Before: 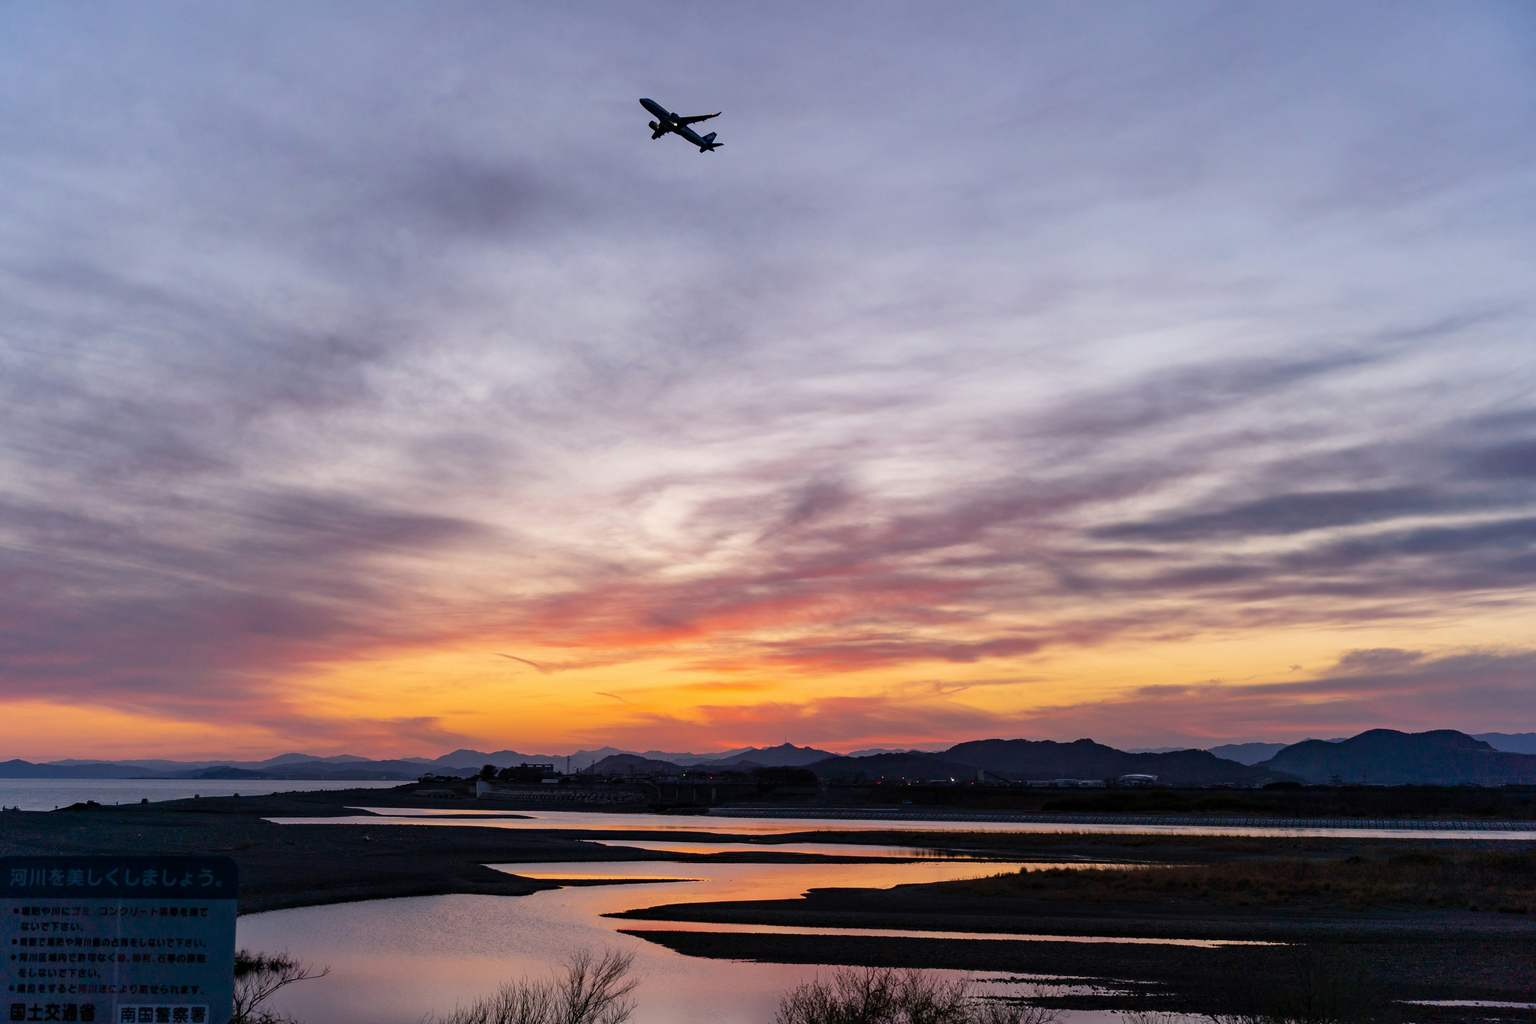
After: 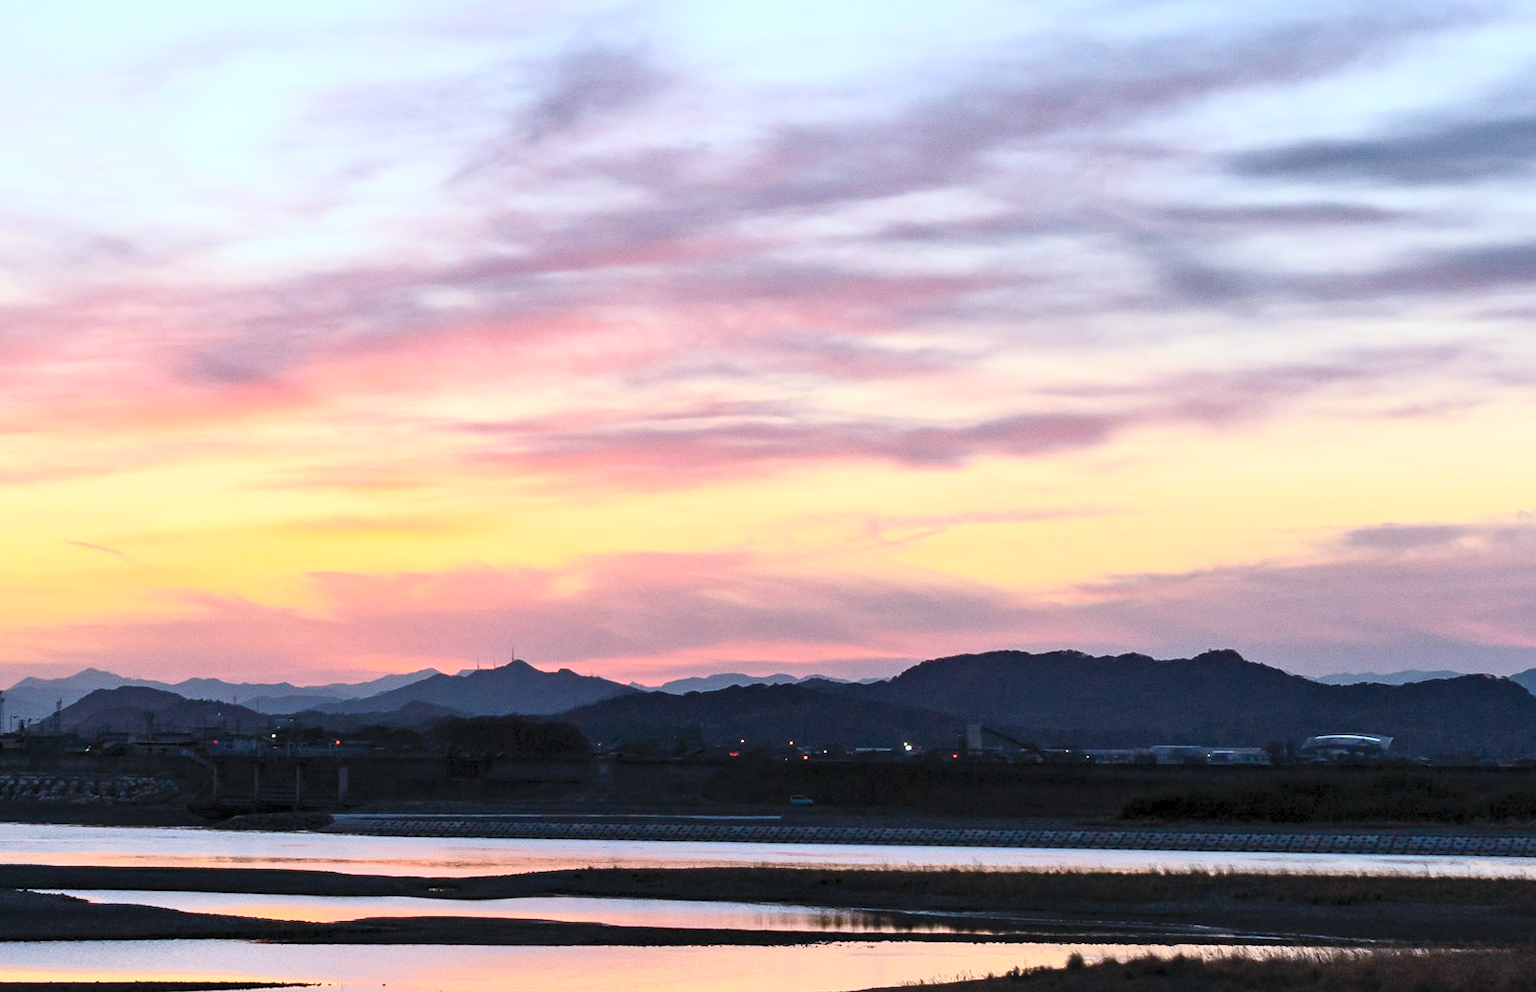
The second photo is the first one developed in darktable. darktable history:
crop: left 37.006%, top 45.308%, right 20.662%, bottom 13.648%
contrast brightness saturation: contrast 0.391, brightness 0.523
color correction: highlights a* -10.67, highlights b* -19.09
